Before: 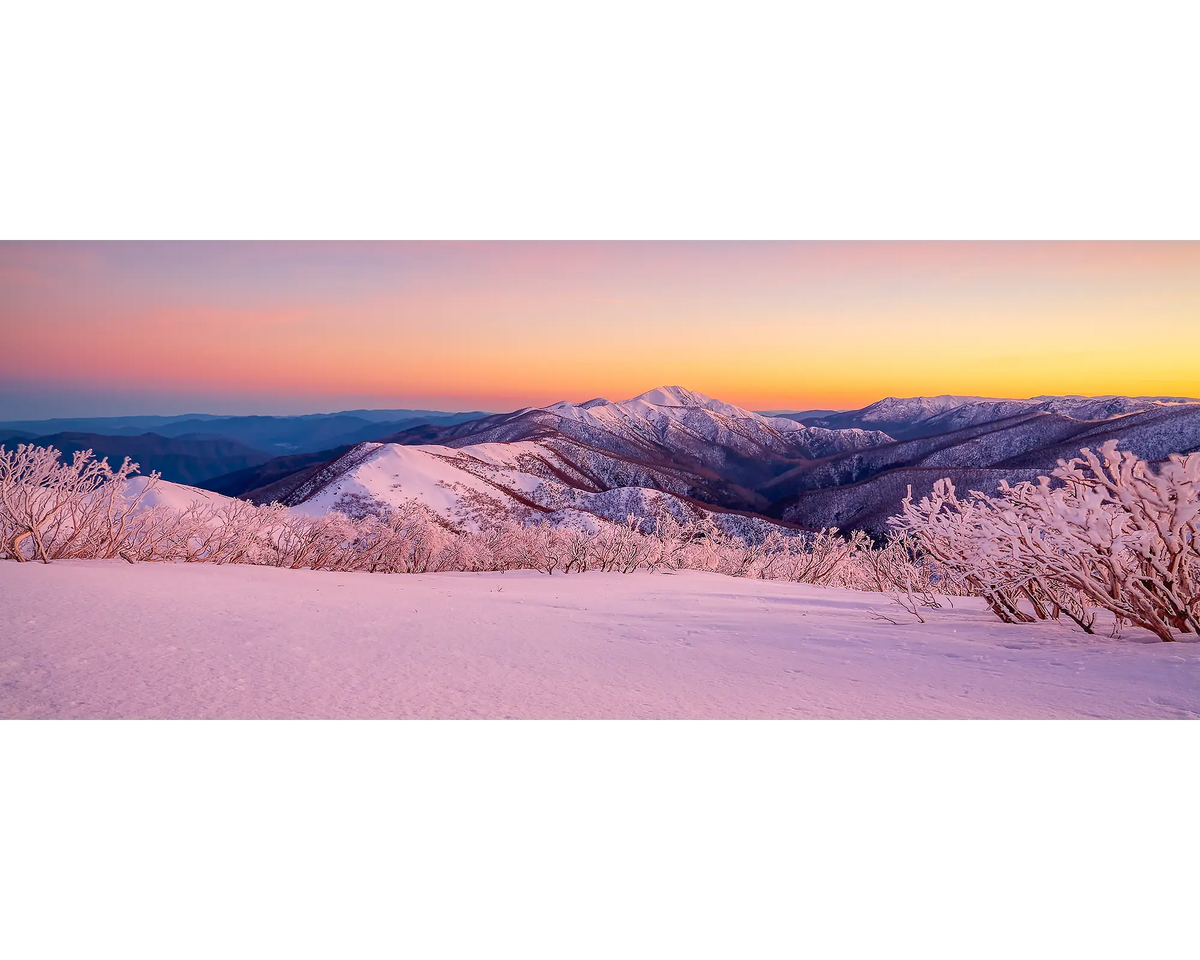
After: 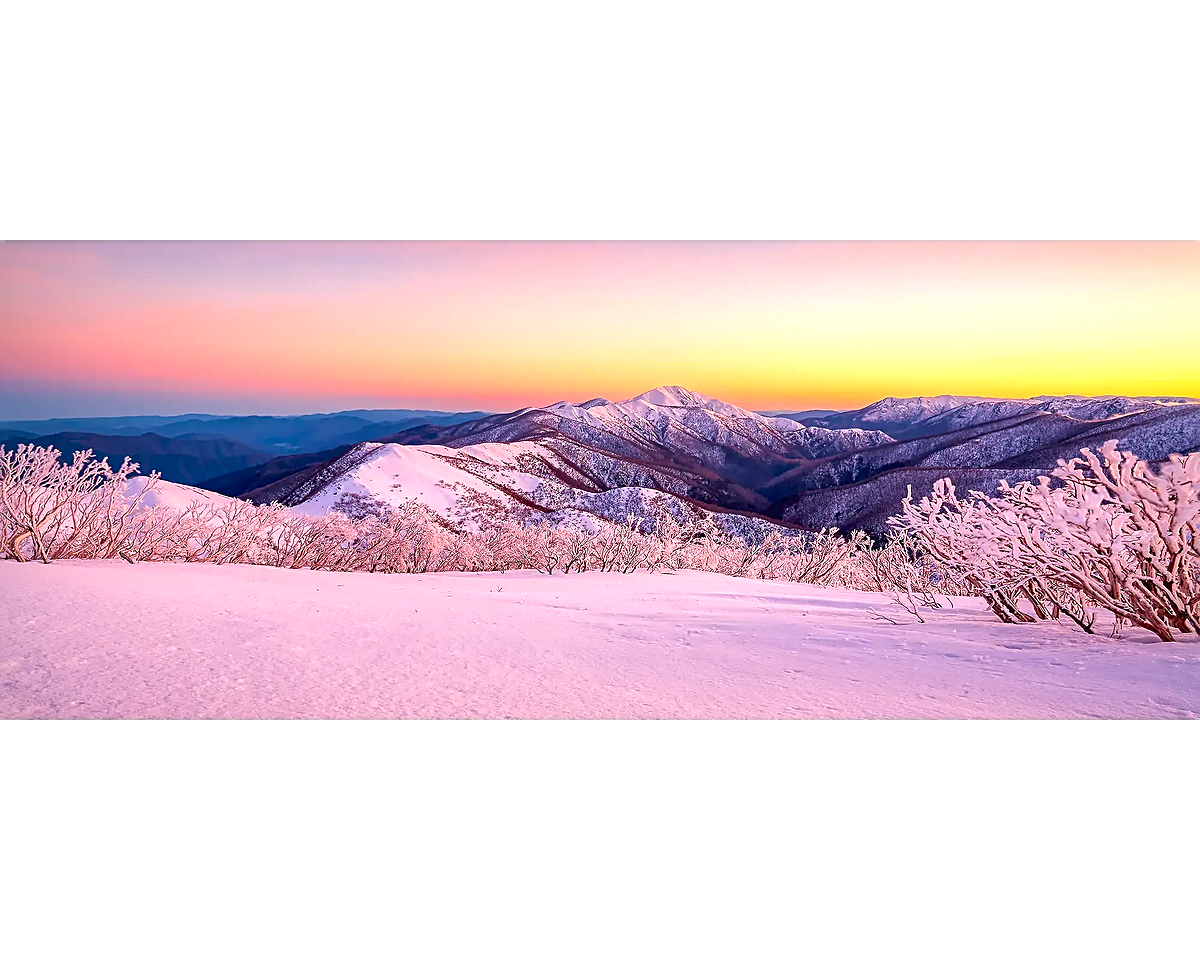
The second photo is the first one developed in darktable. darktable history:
color balance rgb: shadows lift › luminance -20.206%, perceptual saturation grading › global saturation 0.707%, global vibrance 20%
exposure: exposure 0.559 EV, compensate exposure bias true, compensate highlight preservation false
local contrast: mode bilateral grid, contrast 21, coarseness 51, detail 132%, midtone range 0.2
sharpen: on, module defaults
